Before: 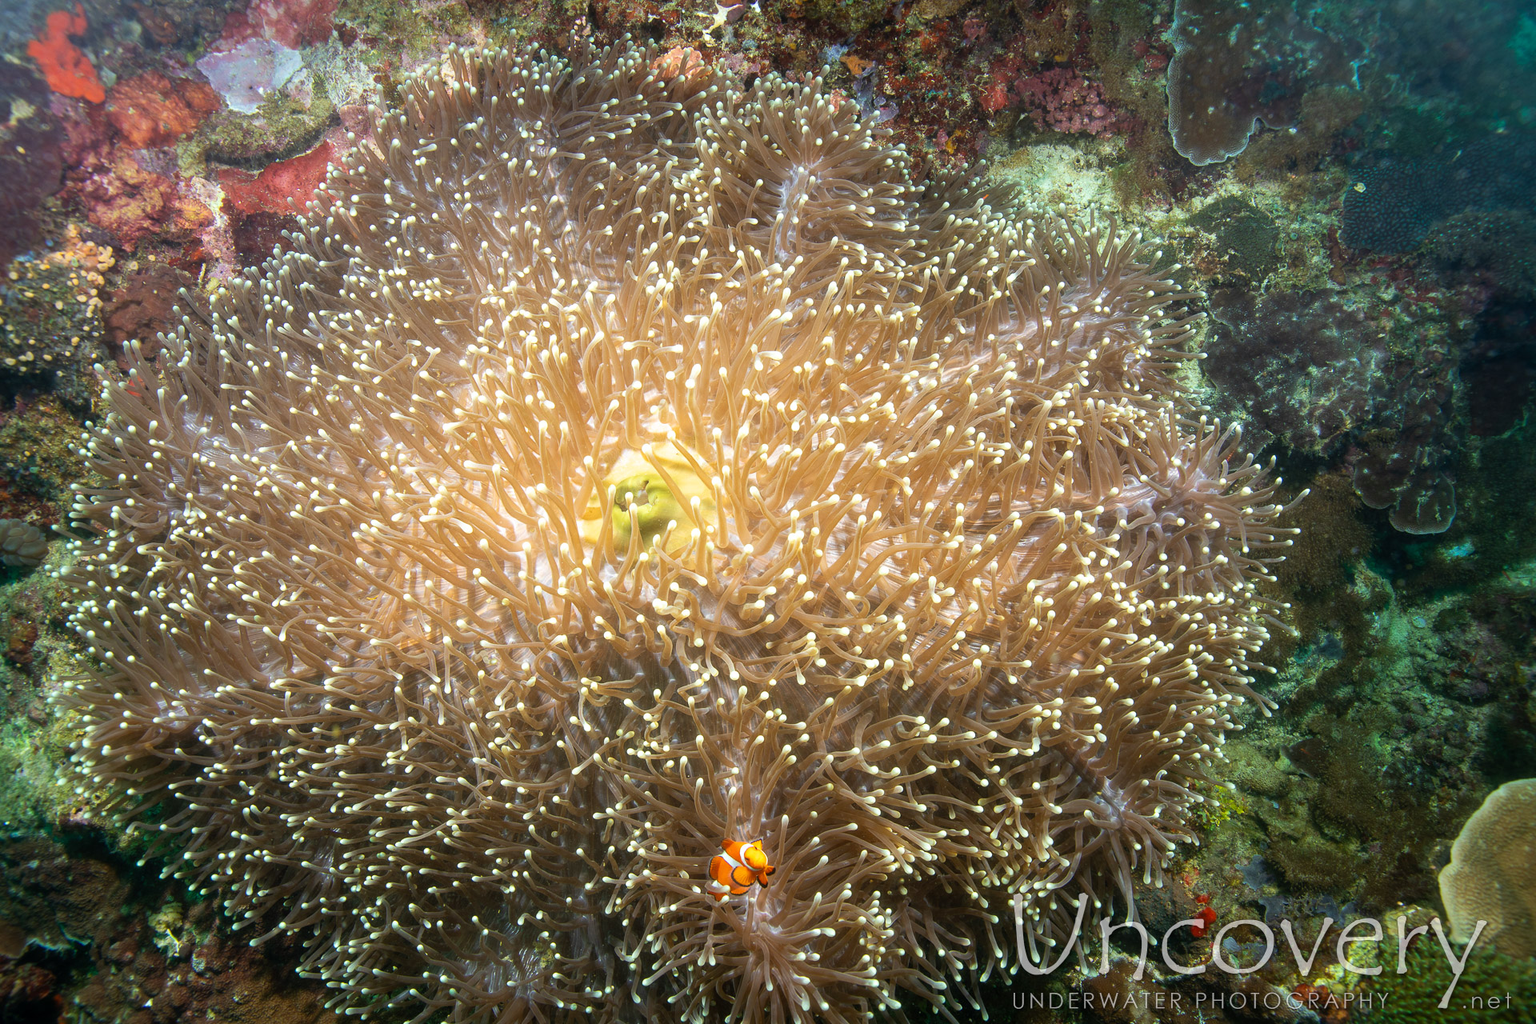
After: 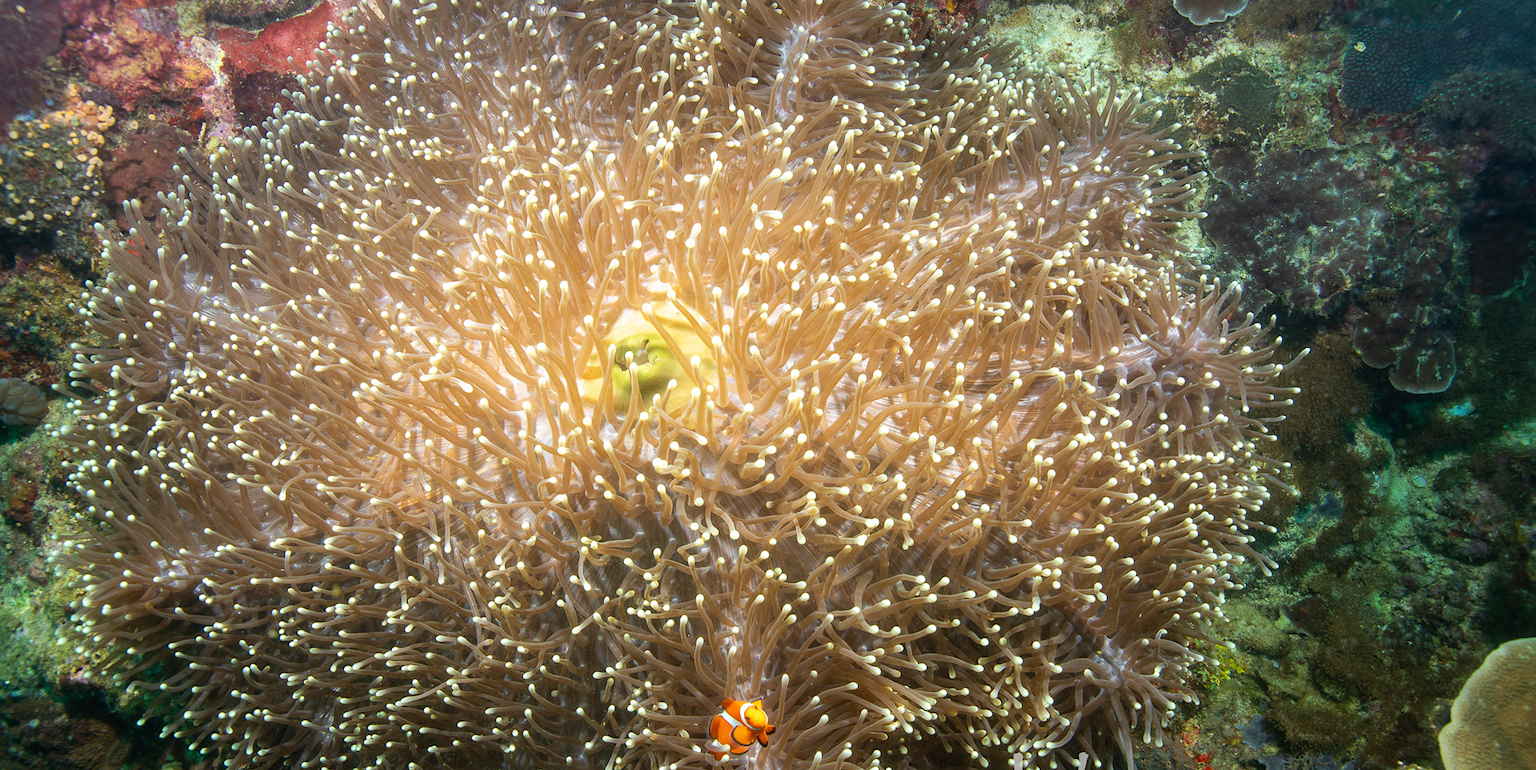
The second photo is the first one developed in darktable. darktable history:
crop: top 13.807%, bottom 10.914%
